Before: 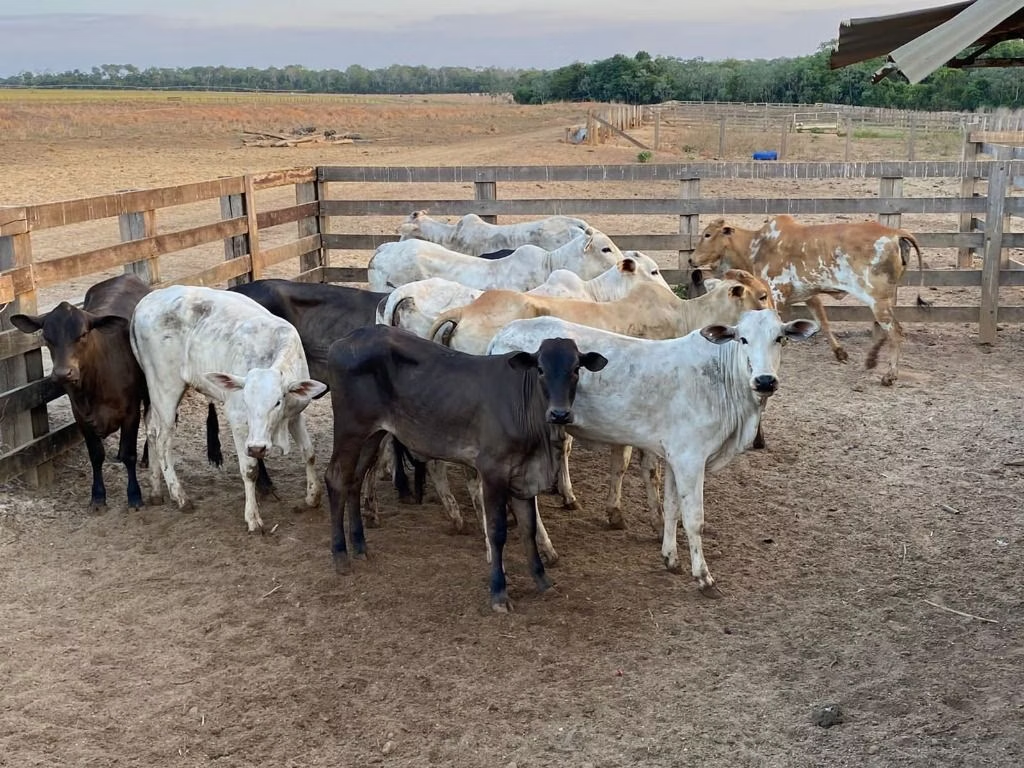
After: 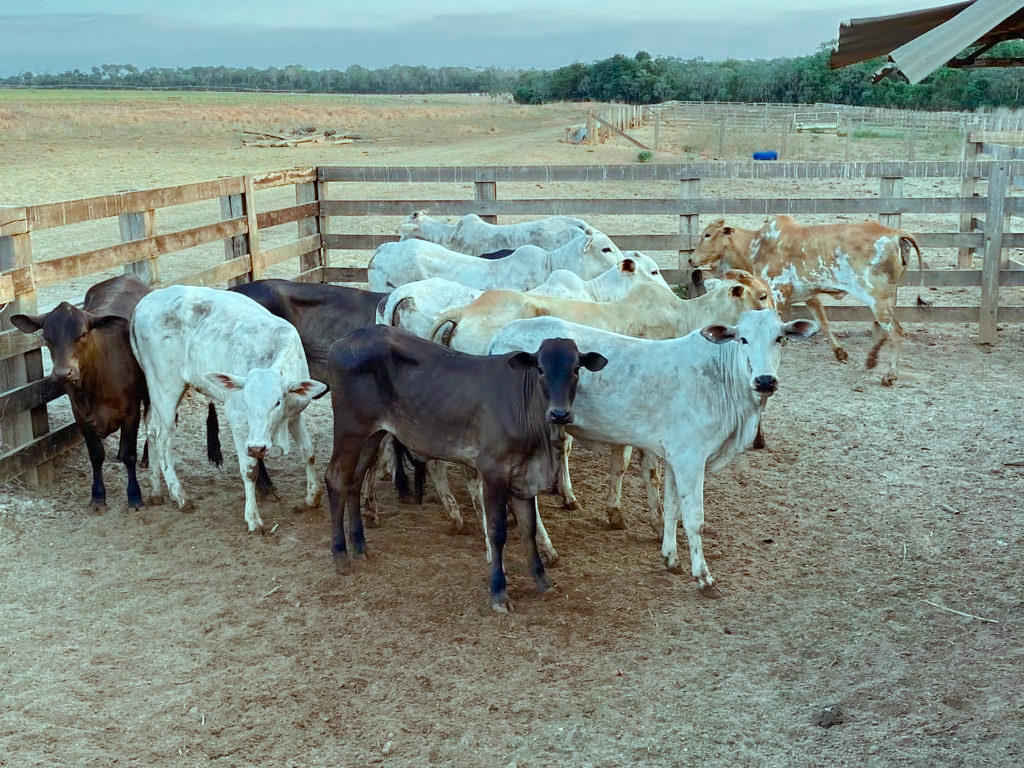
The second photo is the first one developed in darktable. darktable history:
color zones: curves: ch0 [(0, 0.5) (0.125, 0.4) (0.25, 0.5) (0.375, 0.4) (0.5, 0.4) (0.625, 0.35) (0.75, 0.35) (0.875, 0.5)]; ch1 [(0, 0.35) (0.125, 0.45) (0.25, 0.35) (0.375, 0.35) (0.5, 0.35) (0.625, 0.35) (0.75, 0.45) (0.875, 0.35)]; ch2 [(0, 0.6) (0.125, 0.5) (0.25, 0.5) (0.375, 0.6) (0.5, 0.6) (0.625, 0.5) (0.75, 0.5) (0.875, 0.5)]
color balance rgb: highlights gain › chroma 5.449%, highlights gain › hue 198.15°, shadows fall-off 102.995%, perceptual saturation grading › global saturation 20%, perceptual saturation grading › highlights -25.506%, perceptual saturation grading › shadows 50.138%, mask middle-gray fulcrum 23.11%, global vibrance 14.989%
exposure: black level correction 0, exposure 0.499 EV, compensate highlight preservation false
